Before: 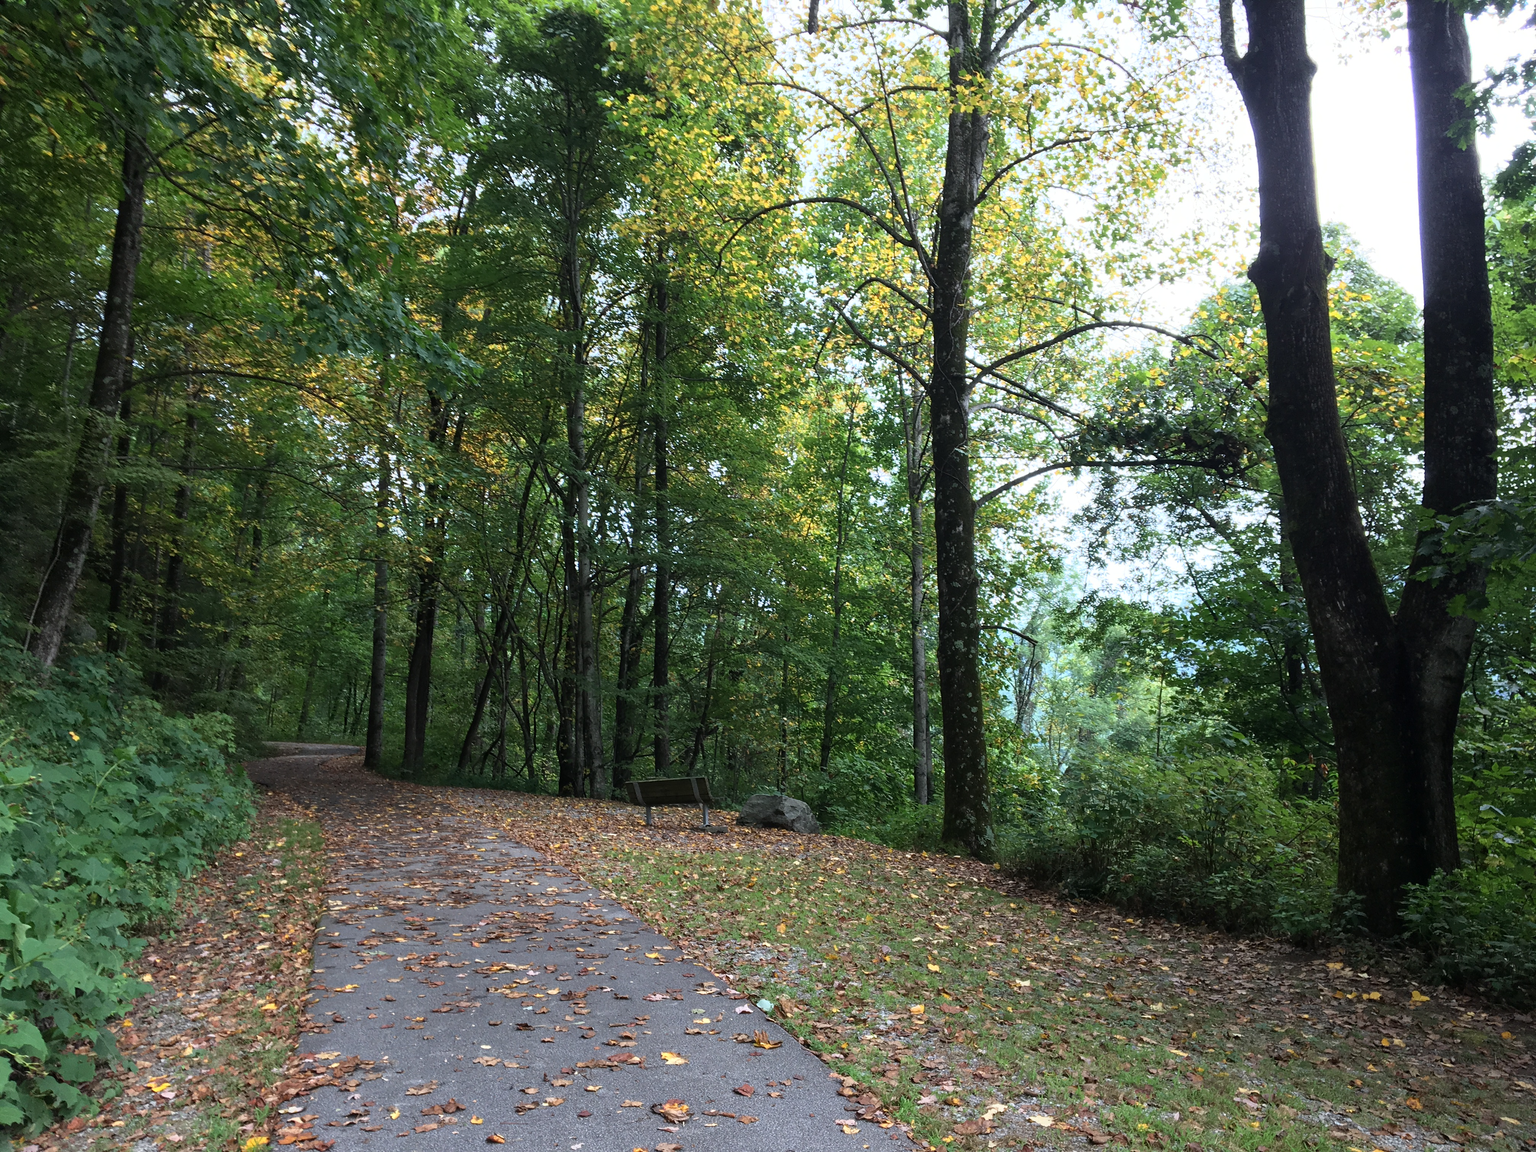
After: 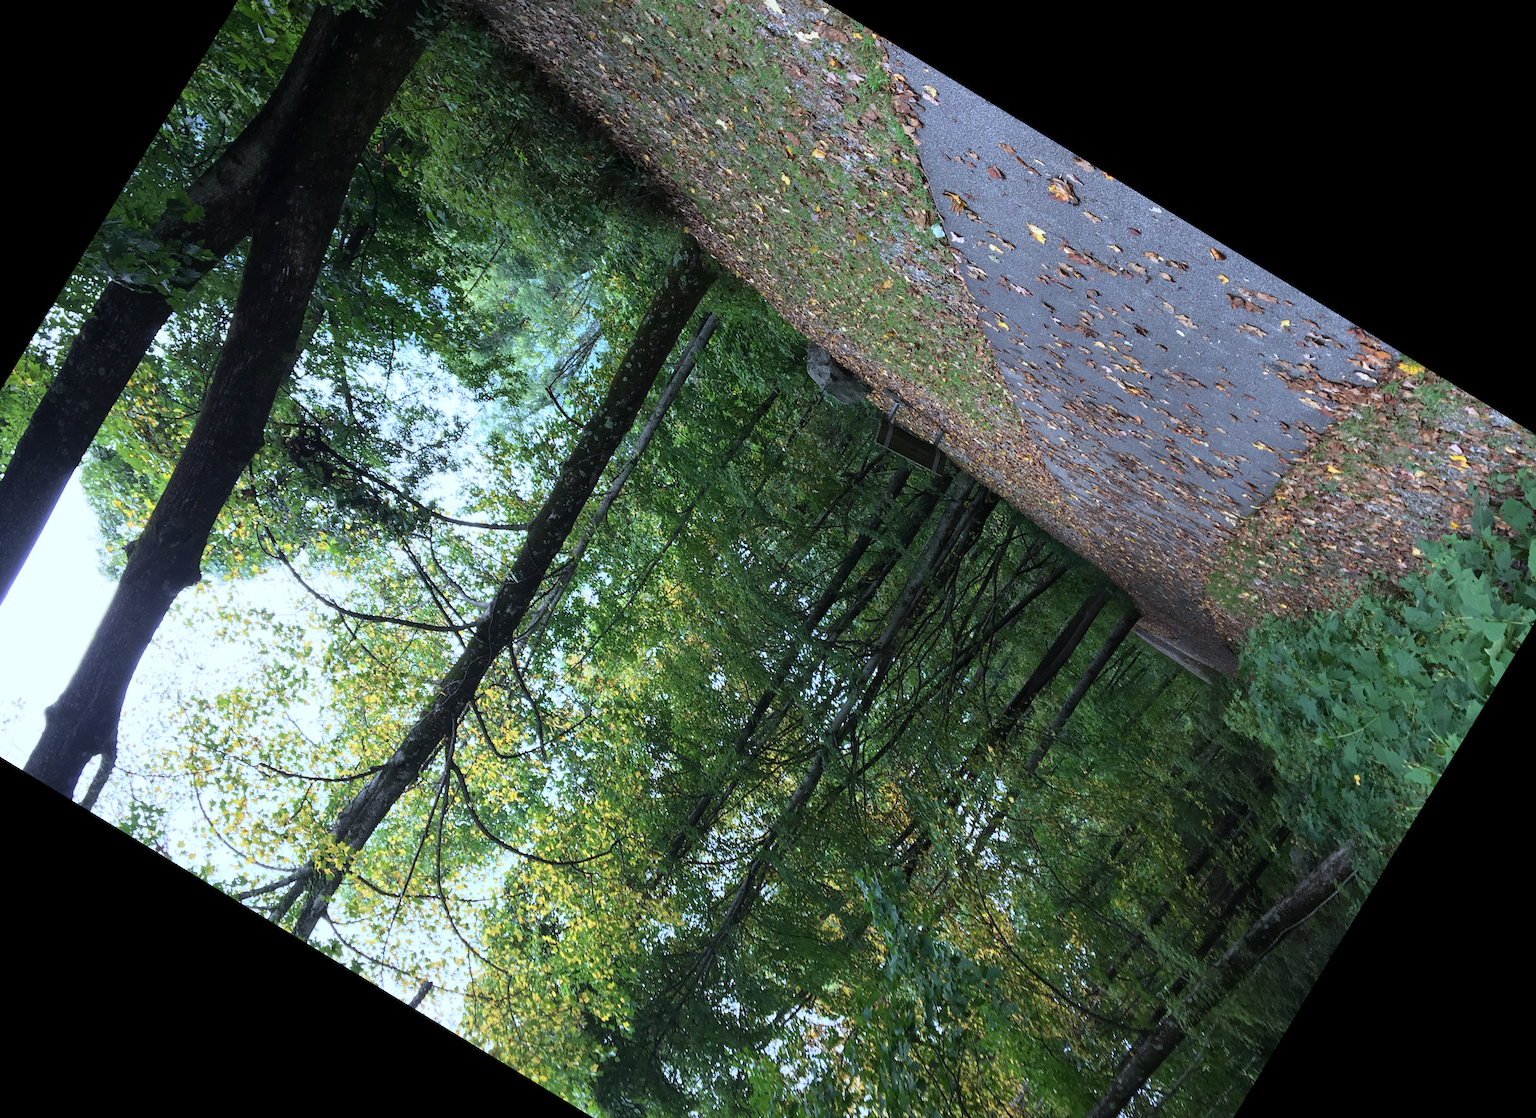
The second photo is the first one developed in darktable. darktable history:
crop and rotate: angle 148.68°, left 9.111%, top 15.603%, right 4.588%, bottom 17.041%
white balance: red 0.931, blue 1.11
